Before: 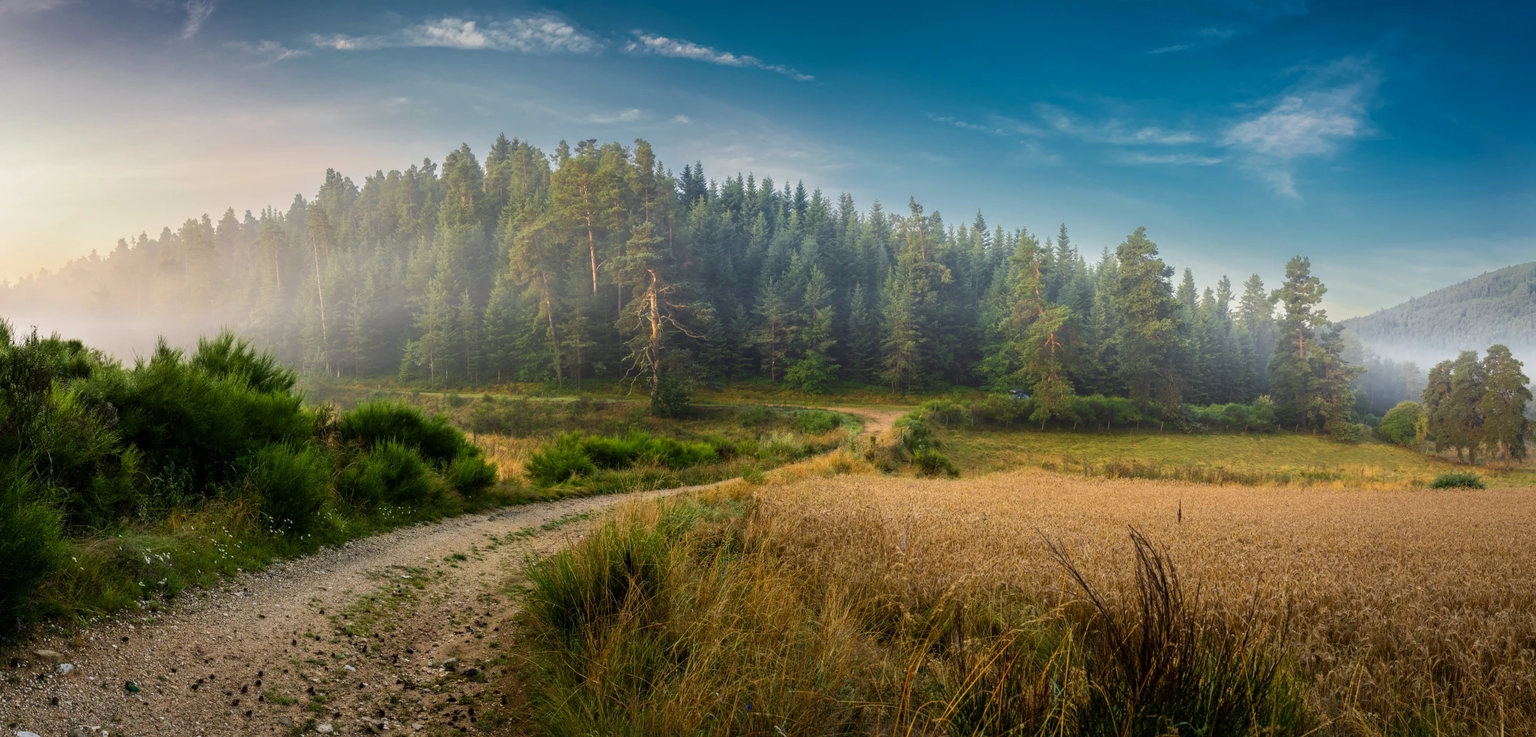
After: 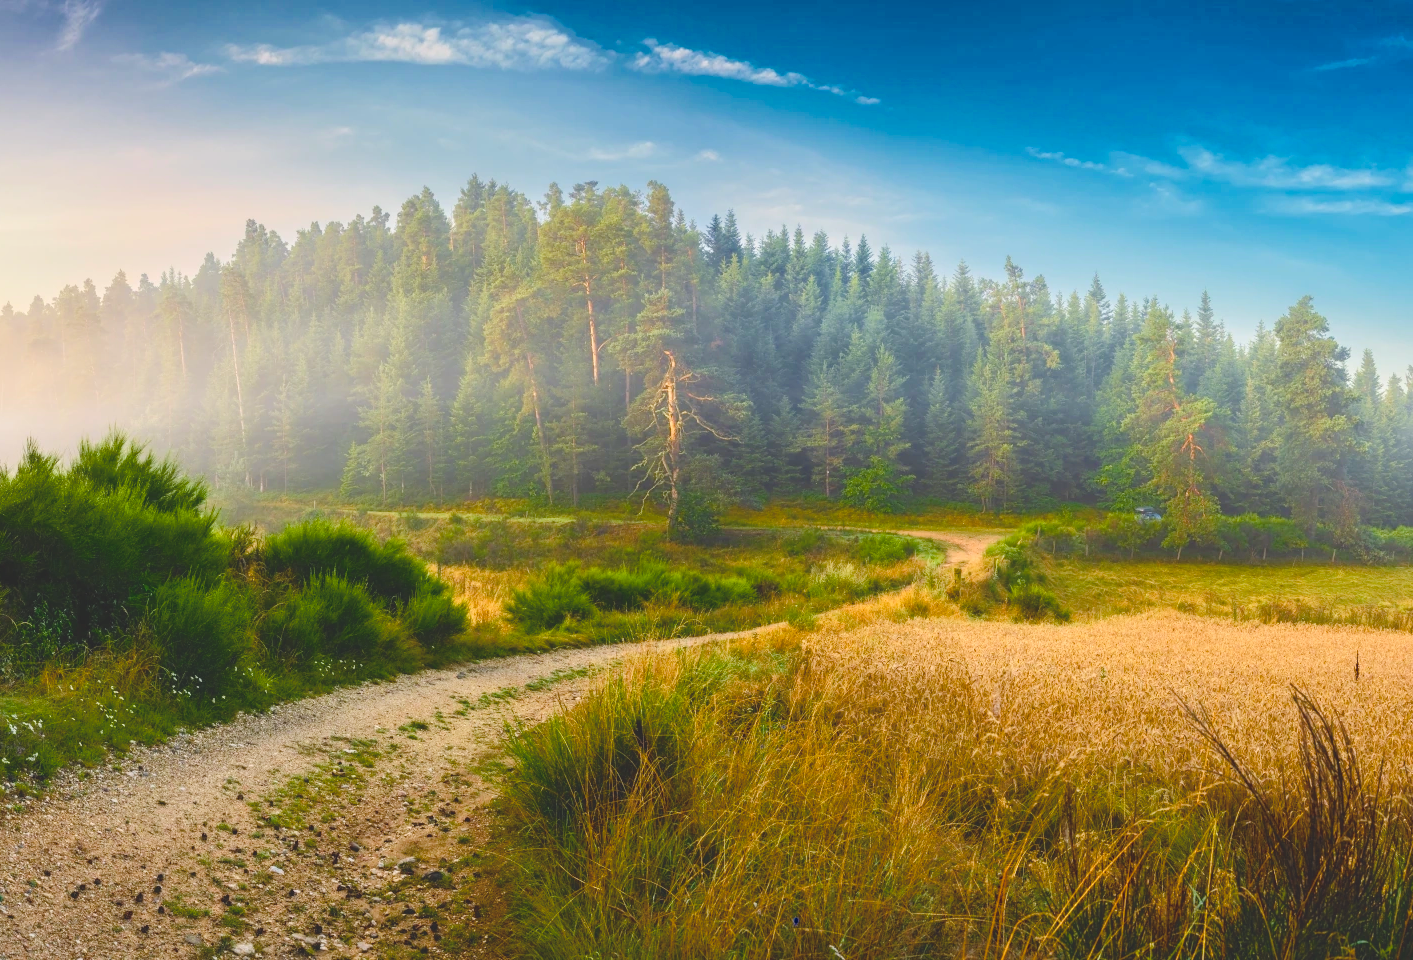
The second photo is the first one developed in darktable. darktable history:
shadows and highlights: shadows 19.97, highlights -19.53, soften with gaussian
contrast brightness saturation: contrast 0.104, brightness 0.32, saturation 0.149
crop and rotate: left 8.98%, right 20.324%
color balance rgb: highlights gain › chroma 0.113%, highlights gain › hue 331.83°, global offset › luminance 0.697%, linear chroma grading › global chroma 9.134%, perceptual saturation grading › global saturation 13.705%, perceptual saturation grading › highlights -25.688%, perceptual saturation grading › shadows 24.704%, global vibrance 10.588%, saturation formula JzAzBz (2021)
